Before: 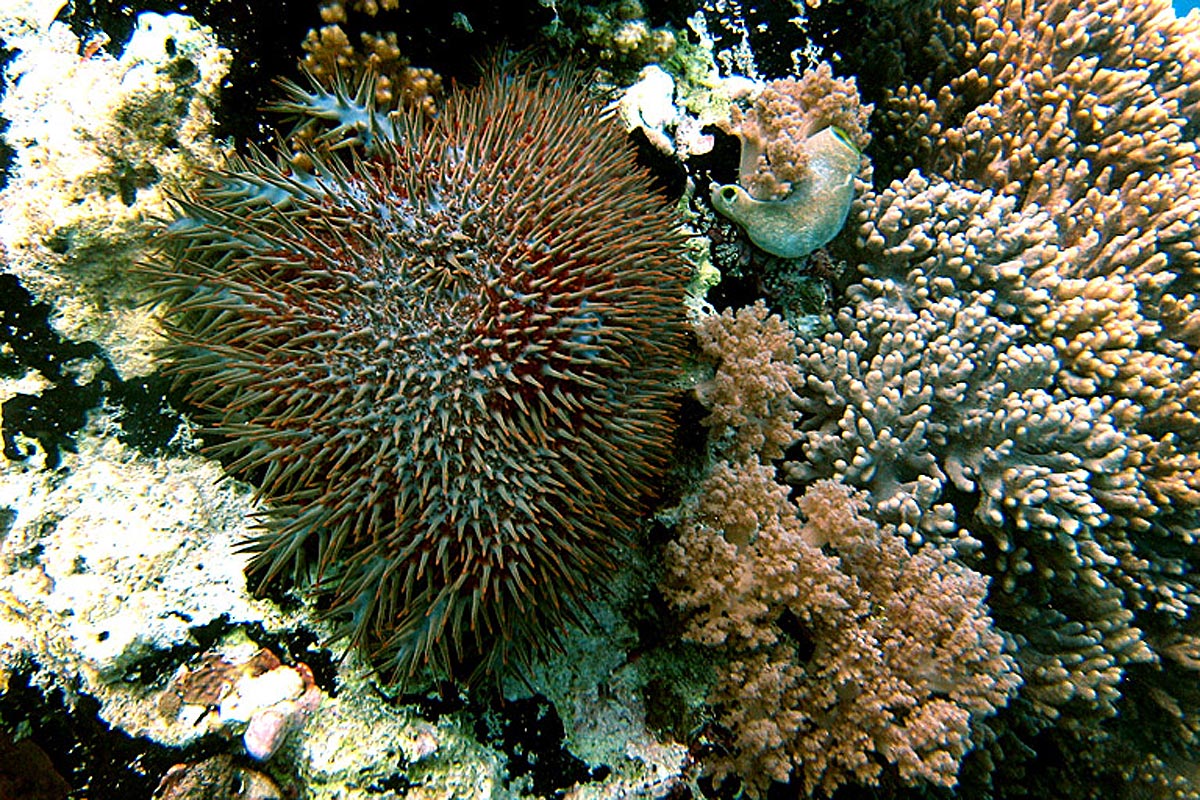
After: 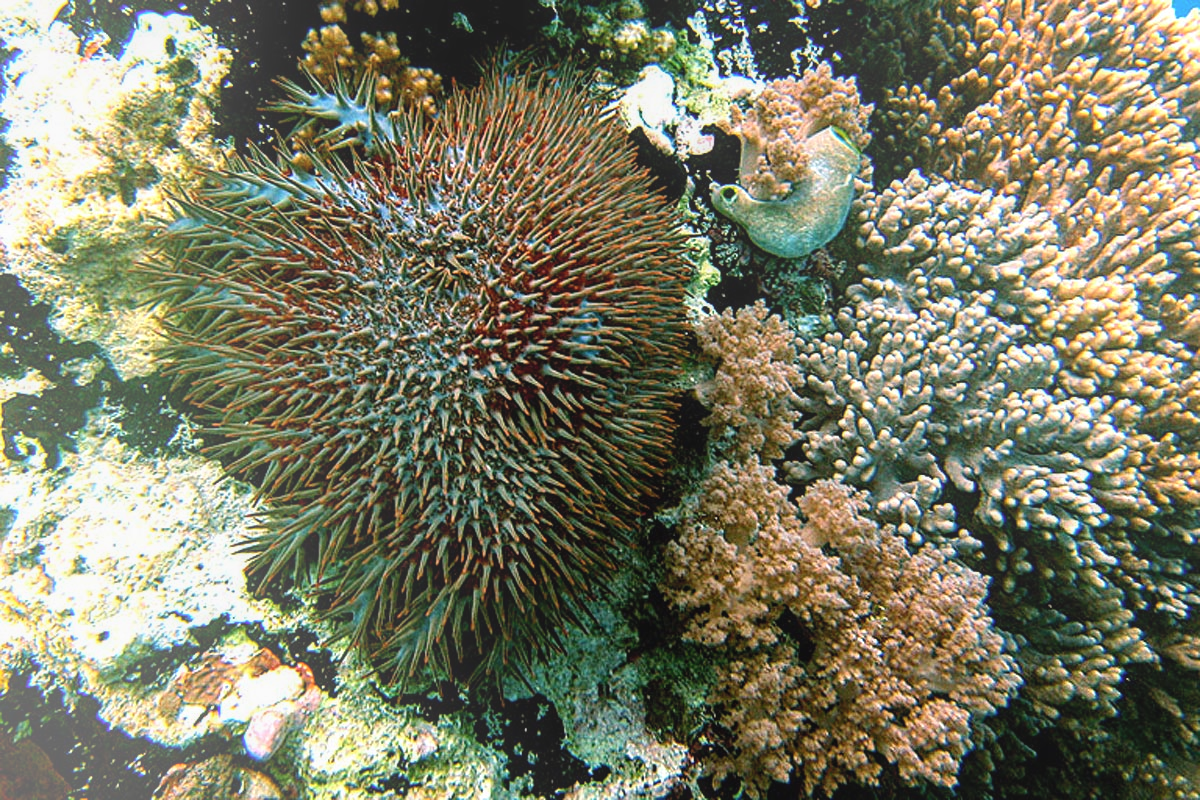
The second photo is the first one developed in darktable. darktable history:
local contrast: on, module defaults
fill light: on, module defaults
bloom: size 40%
